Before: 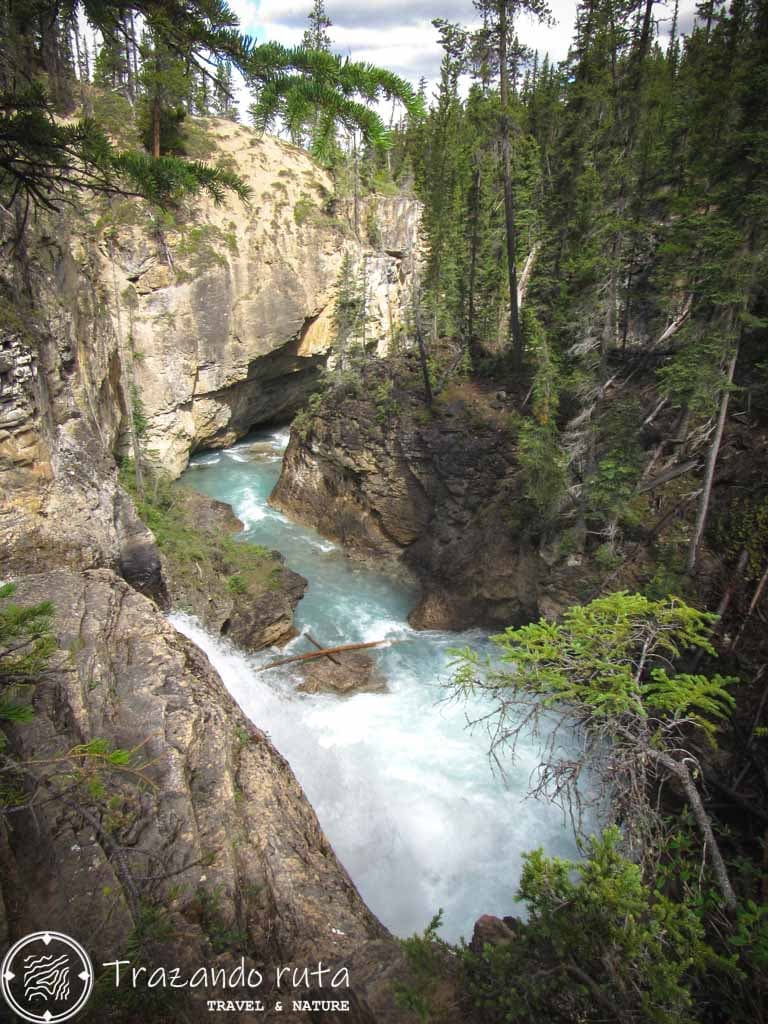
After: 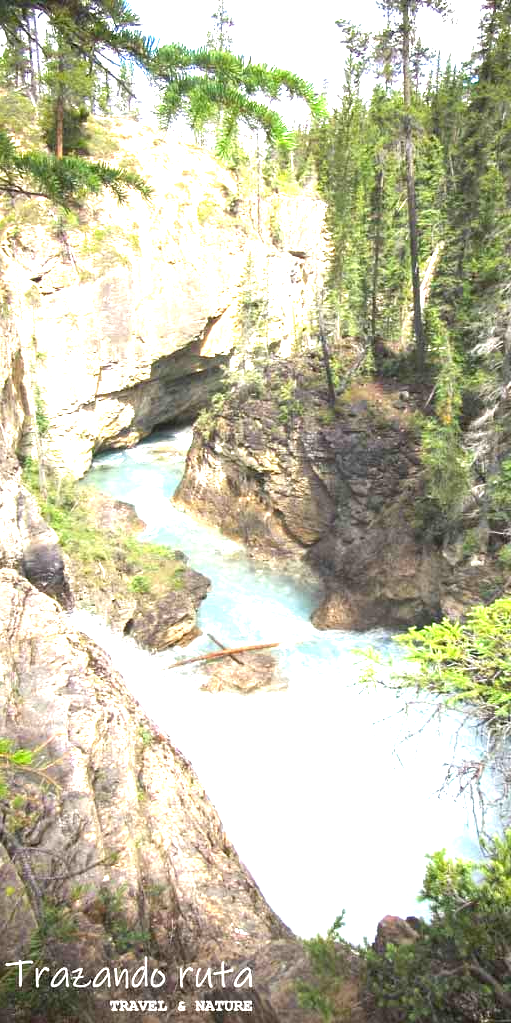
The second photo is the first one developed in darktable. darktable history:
crop and rotate: left 12.673%, right 20.66%
exposure: black level correction 0.001, exposure 1.822 EV, compensate exposure bias true, compensate highlight preservation false
